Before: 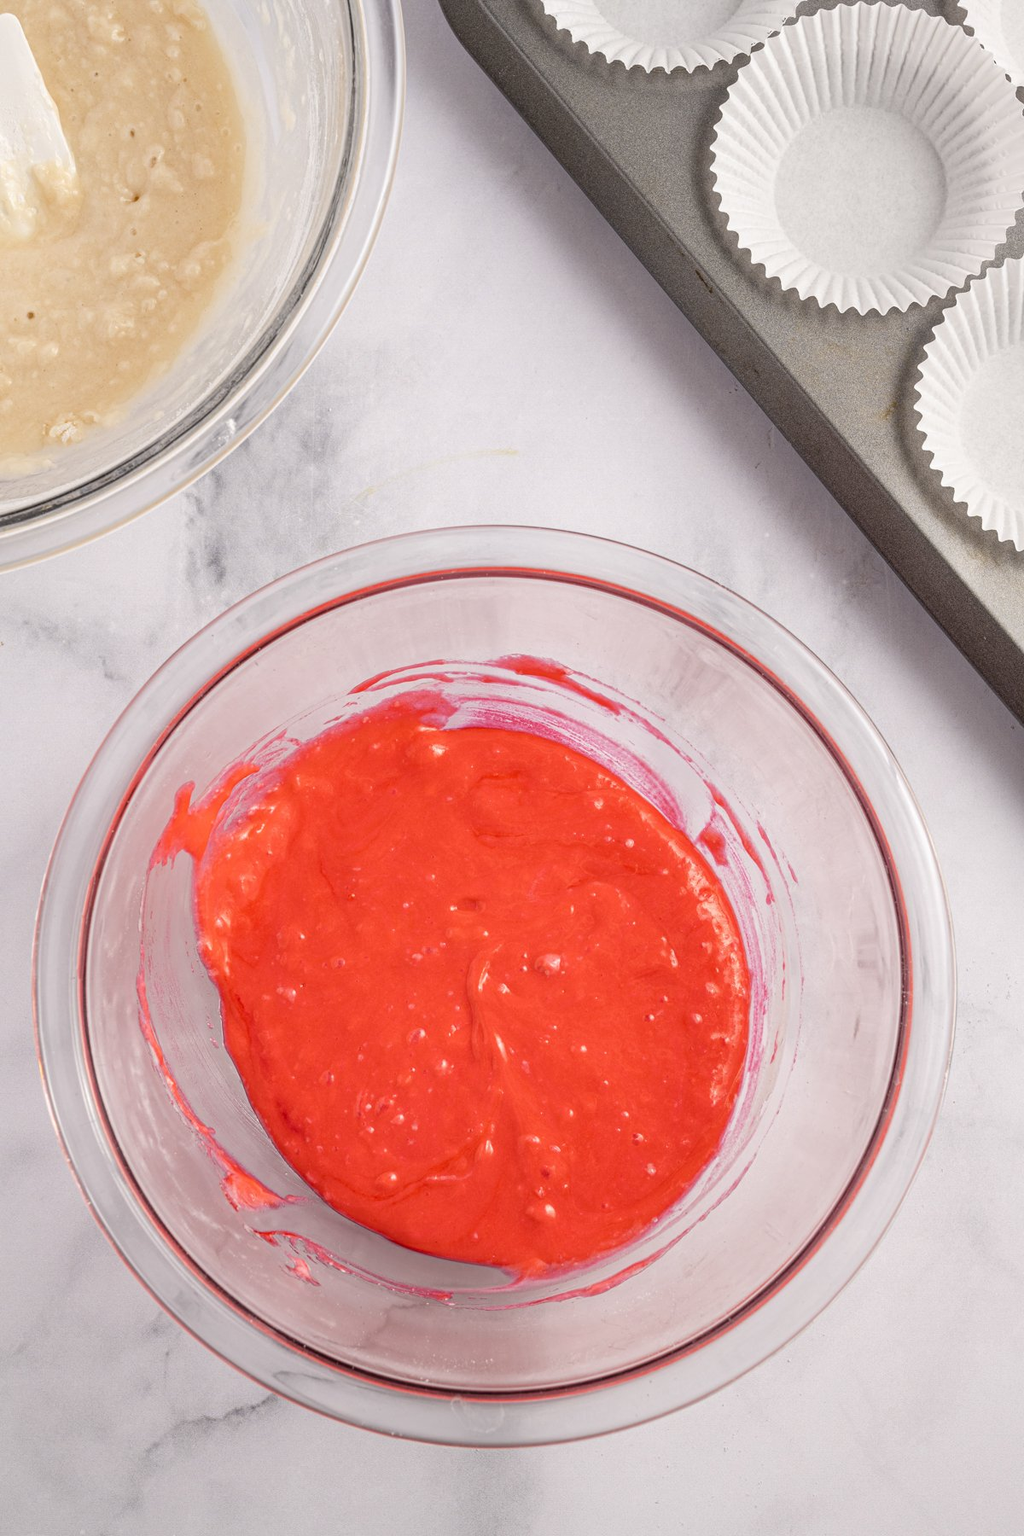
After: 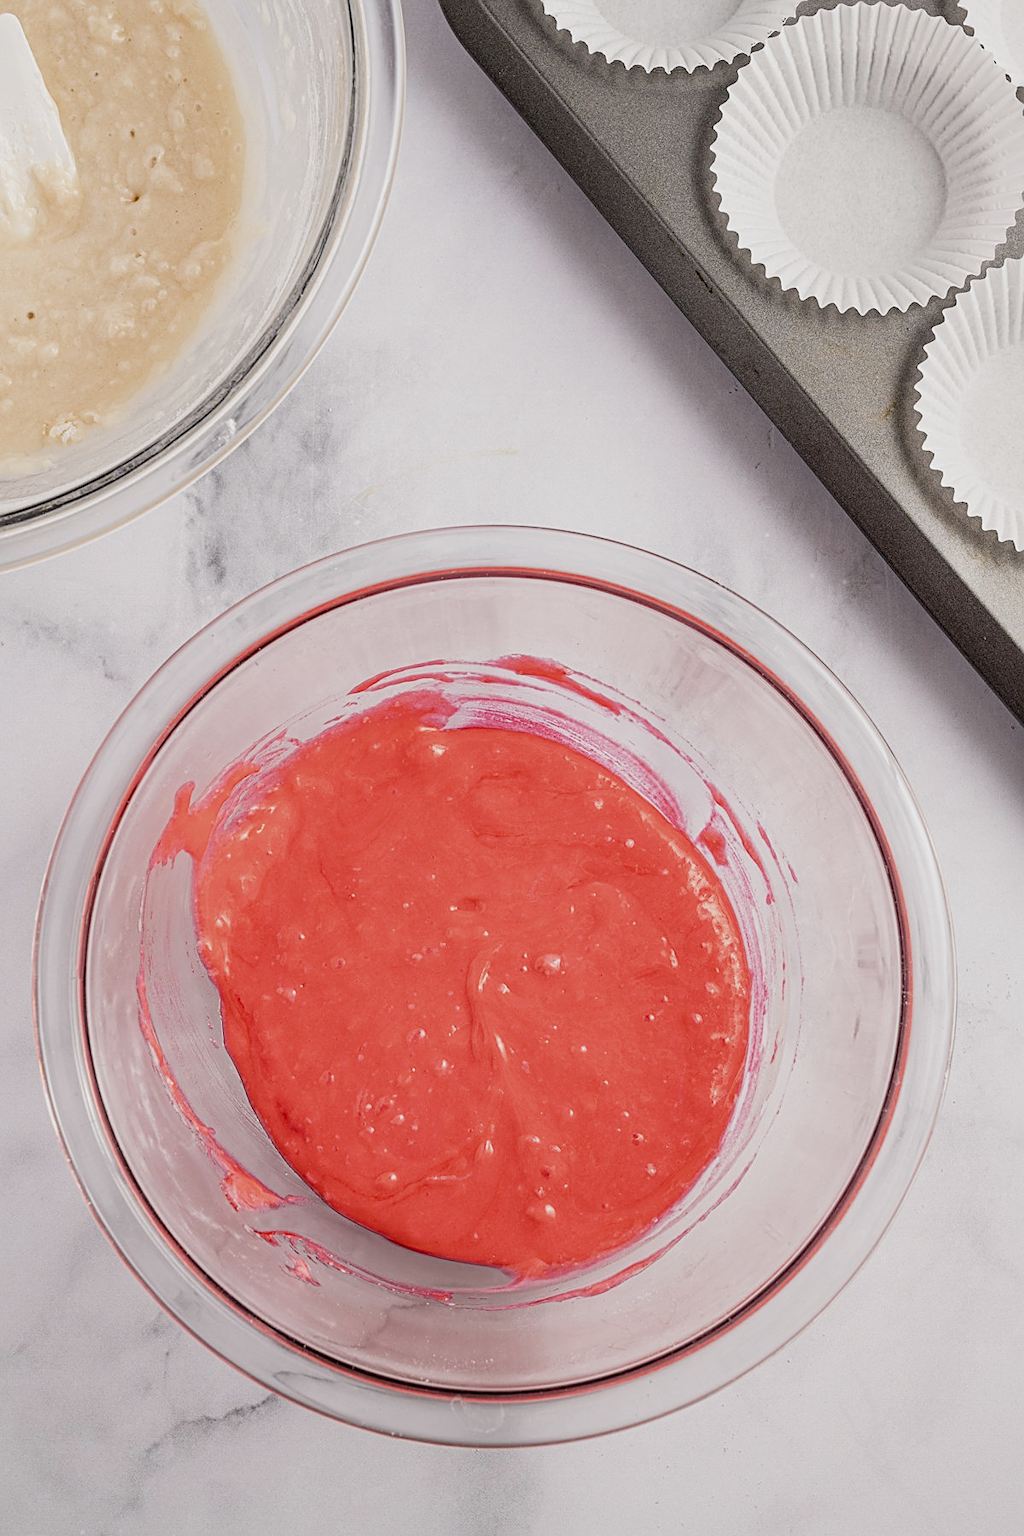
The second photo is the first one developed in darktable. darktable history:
sharpen: on, module defaults
filmic rgb: middle gray luminance 21.73%, black relative exposure -14 EV, white relative exposure 2.96 EV, threshold 6 EV, target black luminance 0%, hardness 8.81, latitude 59.69%, contrast 1.208, highlights saturation mix 5%, shadows ↔ highlights balance 41.6%, add noise in highlights 0, color science v3 (2019), use custom middle-gray values true, iterations of high-quality reconstruction 0, contrast in highlights soft, enable highlight reconstruction true
